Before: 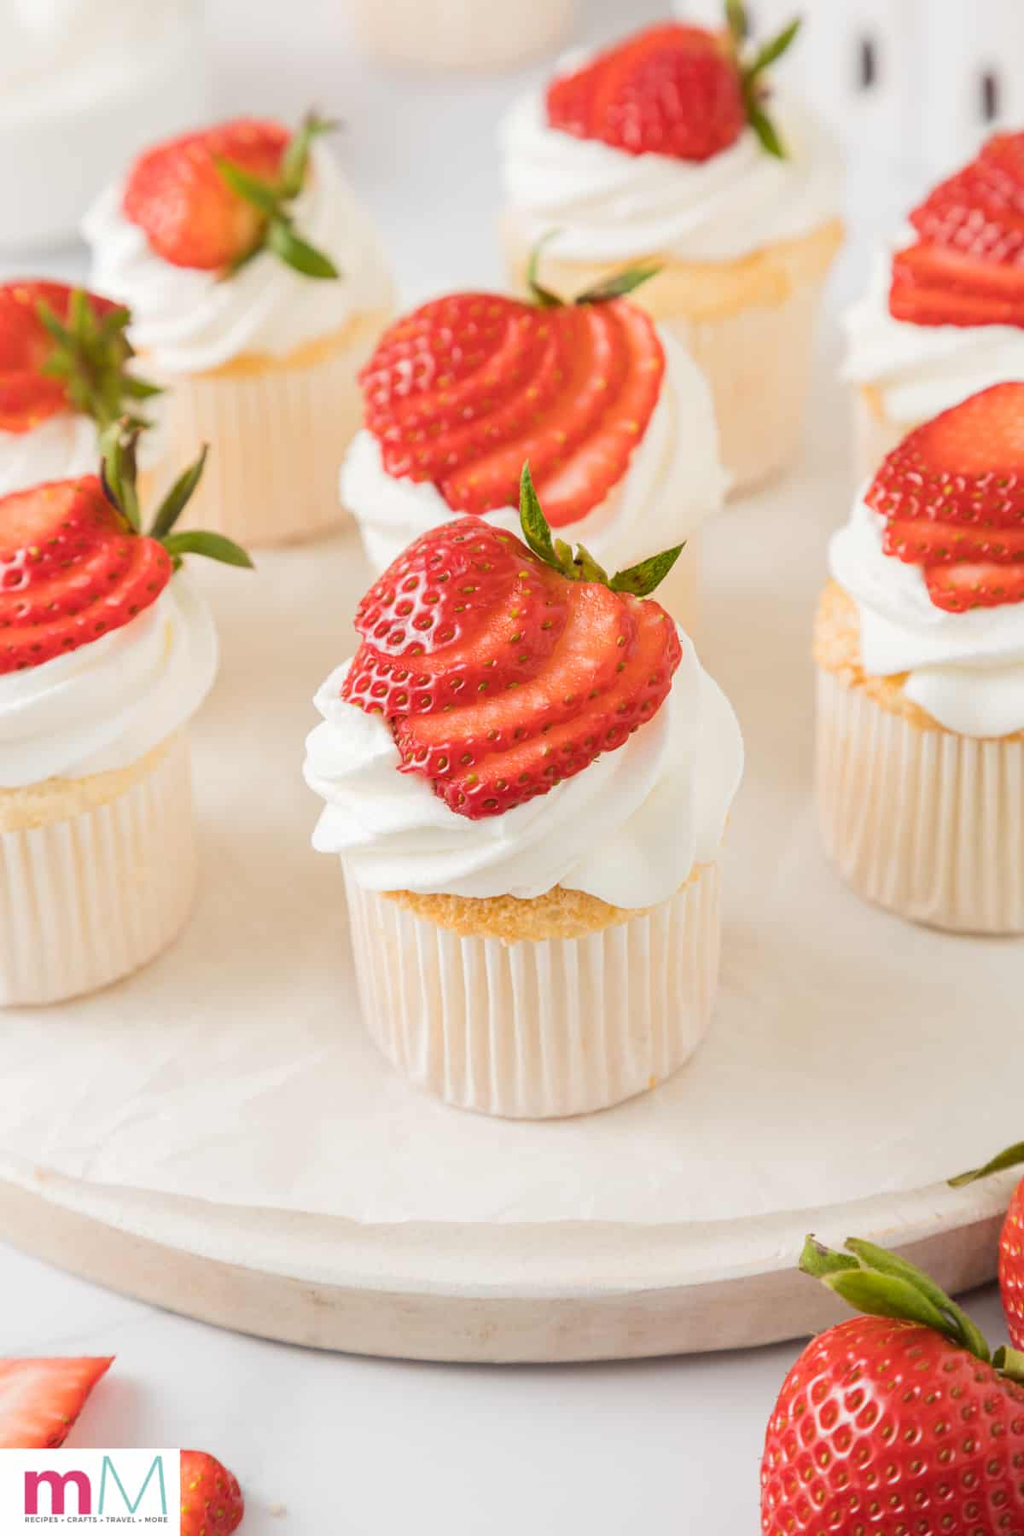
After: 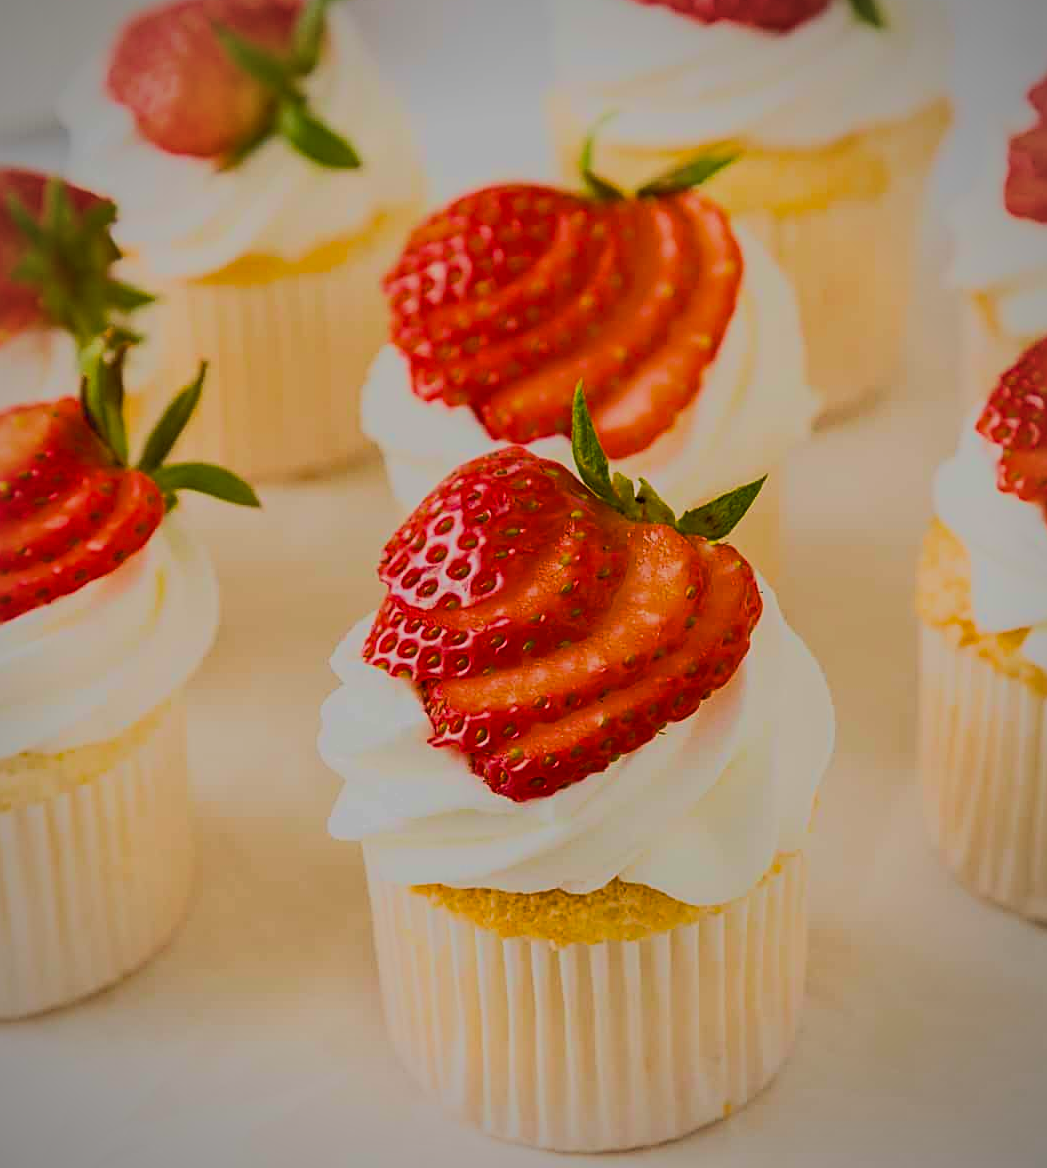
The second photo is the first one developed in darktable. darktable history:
exposure: black level correction 0, exposure 0.893 EV, compensate highlight preservation false
crop: left 3.085%, top 8.833%, right 9.609%, bottom 26.261%
sharpen: on, module defaults
vignetting: fall-off radius 61.21%
haze removal: compatibility mode true, adaptive false
tone equalizer: -8 EV -1.98 EV, -7 EV -1.96 EV, -6 EV -1.99 EV, -5 EV -2 EV, -4 EV -1.98 EV, -3 EV -1.97 EV, -2 EV -1.99 EV, -1 EV -1.61 EV, +0 EV -1.99 EV, edges refinement/feathering 500, mask exposure compensation -1.57 EV, preserve details no
color balance rgb: linear chroma grading › global chroma 17.259%, perceptual saturation grading › global saturation 29.706%, global vibrance 11.181%
velvia: on, module defaults
